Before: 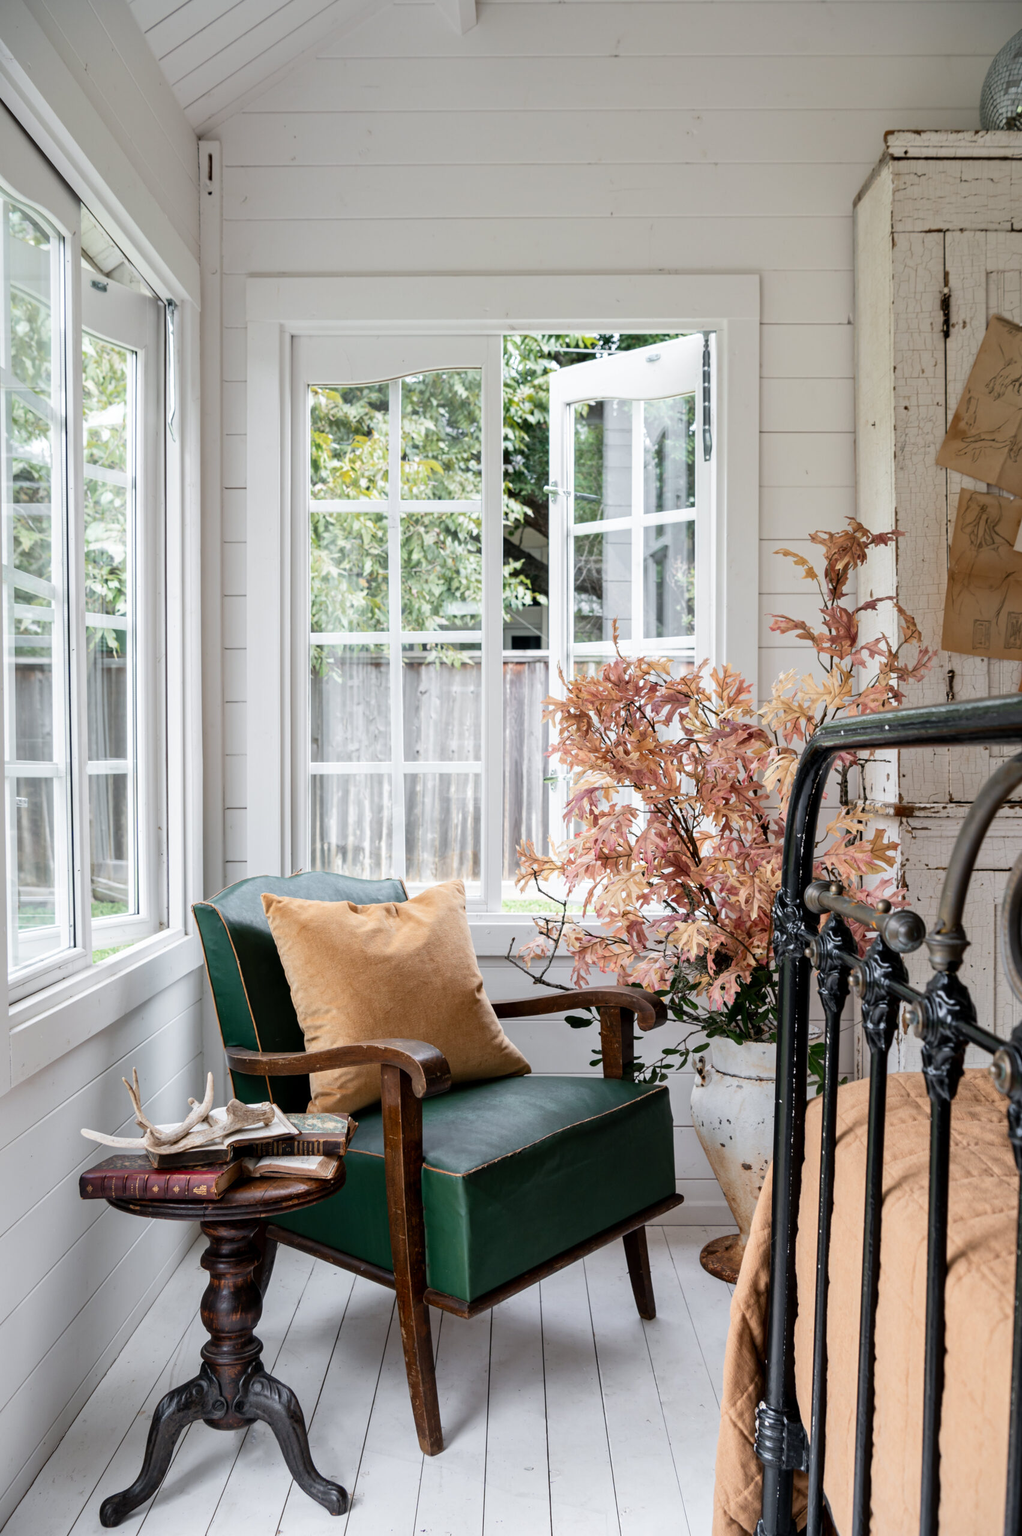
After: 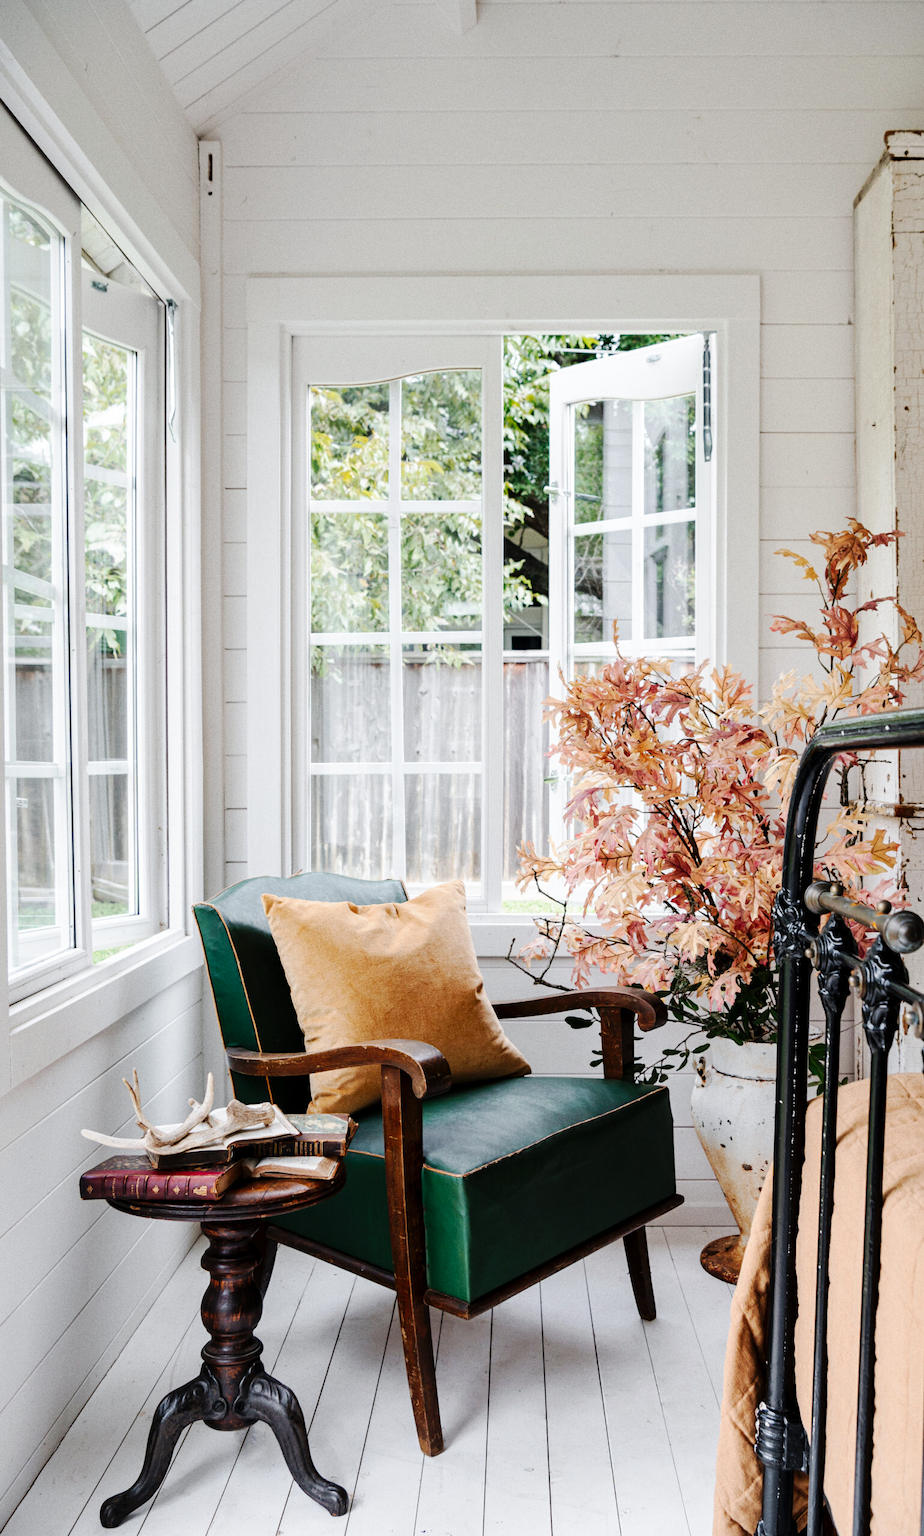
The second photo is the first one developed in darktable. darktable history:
crop: right 9.509%, bottom 0.031%
grain: coarseness 7.08 ISO, strength 21.67%, mid-tones bias 59.58%
tone curve: curves: ch0 [(0, 0) (0.003, 0.002) (0.011, 0.009) (0.025, 0.018) (0.044, 0.03) (0.069, 0.043) (0.1, 0.057) (0.136, 0.079) (0.177, 0.125) (0.224, 0.178) (0.277, 0.255) (0.335, 0.341) (0.399, 0.443) (0.468, 0.553) (0.543, 0.644) (0.623, 0.718) (0.709, 0.779) (0.801, 0.849) (0.898, 0.929) (1, 1)], preserve colors none
